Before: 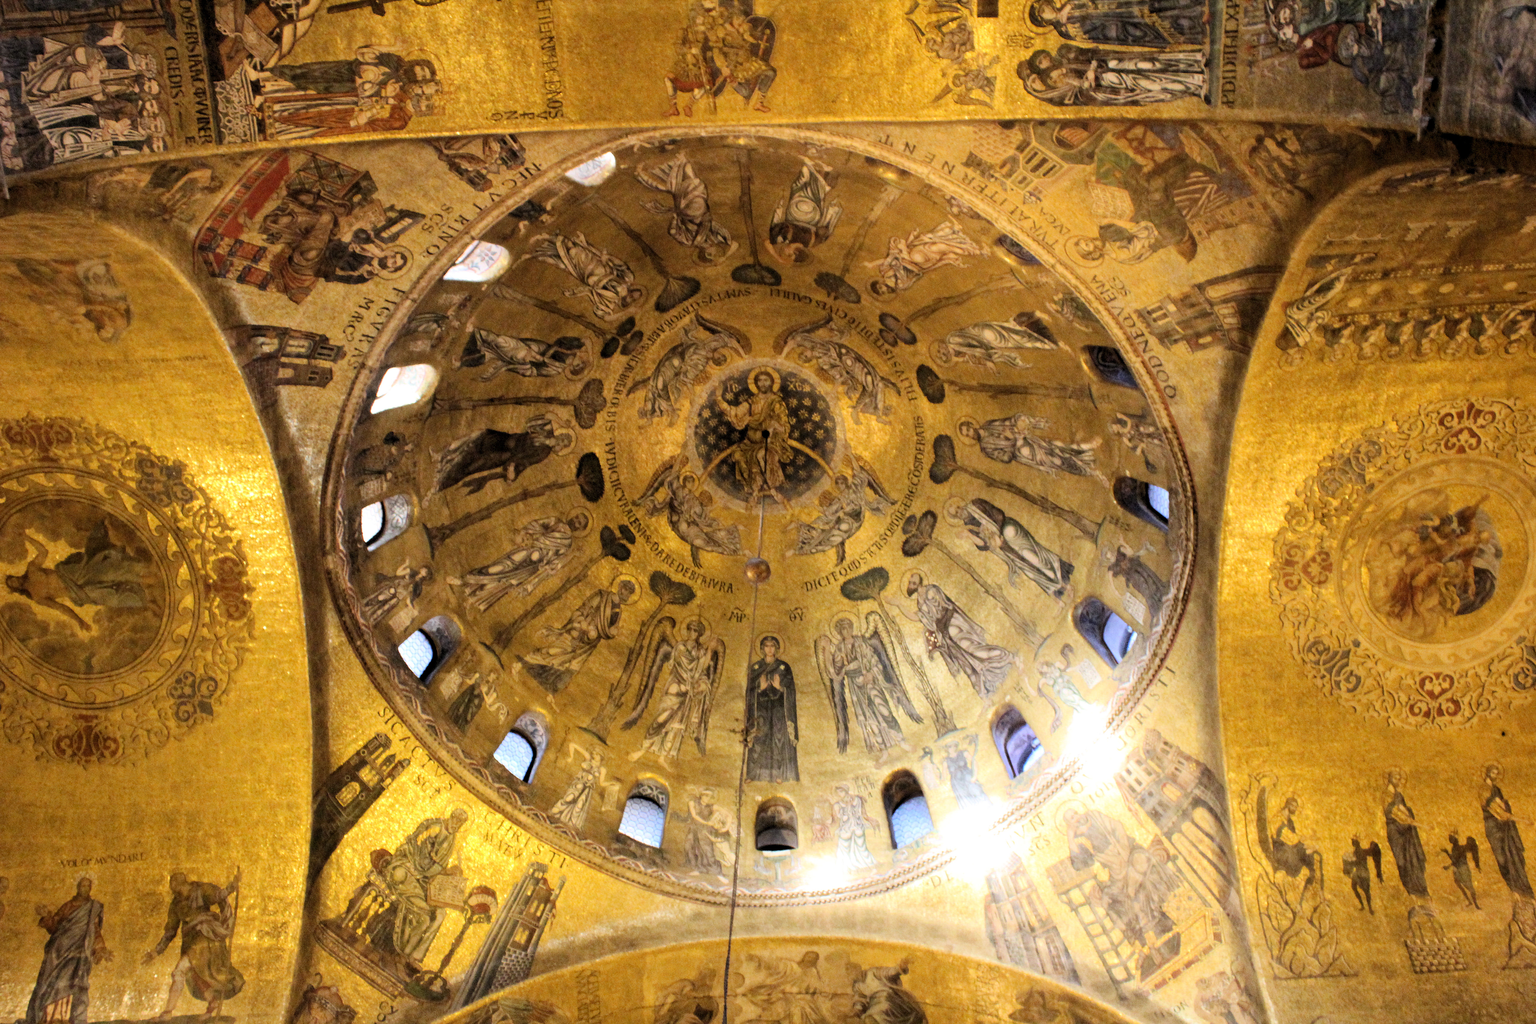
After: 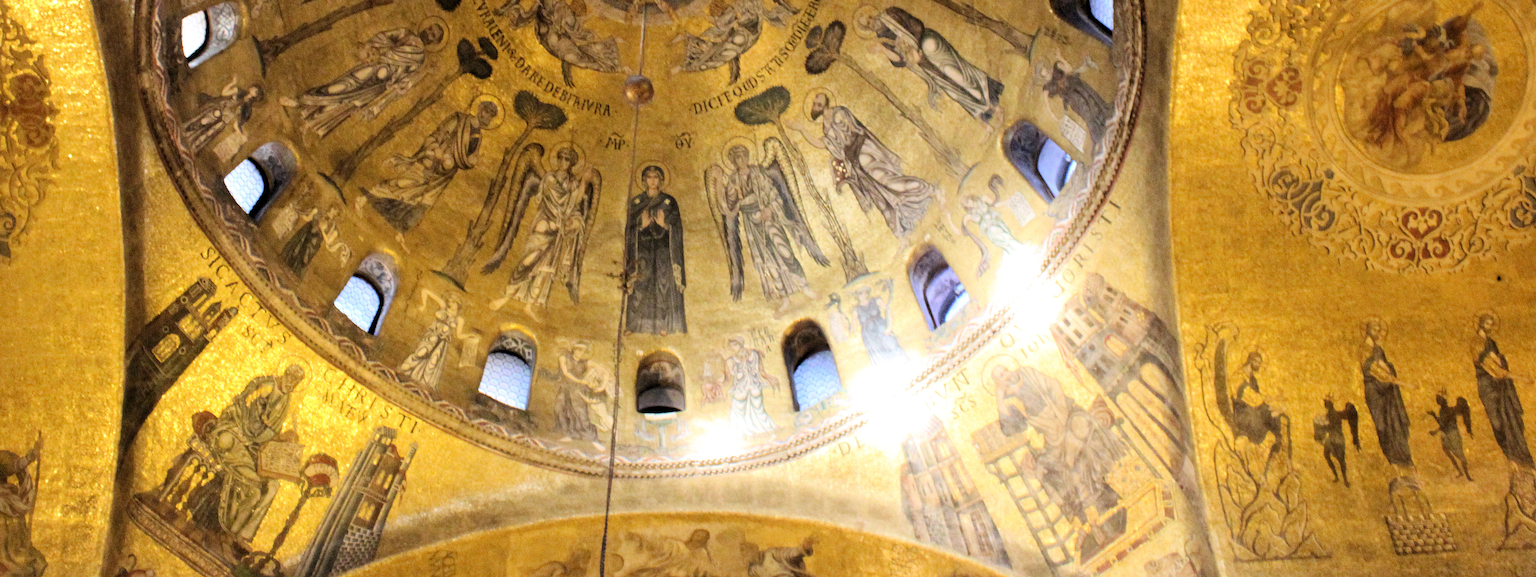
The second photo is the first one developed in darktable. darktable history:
white balance: emerald 1
crop and rotate: left 13.306%, top 48.129%, bottom 2.928%
